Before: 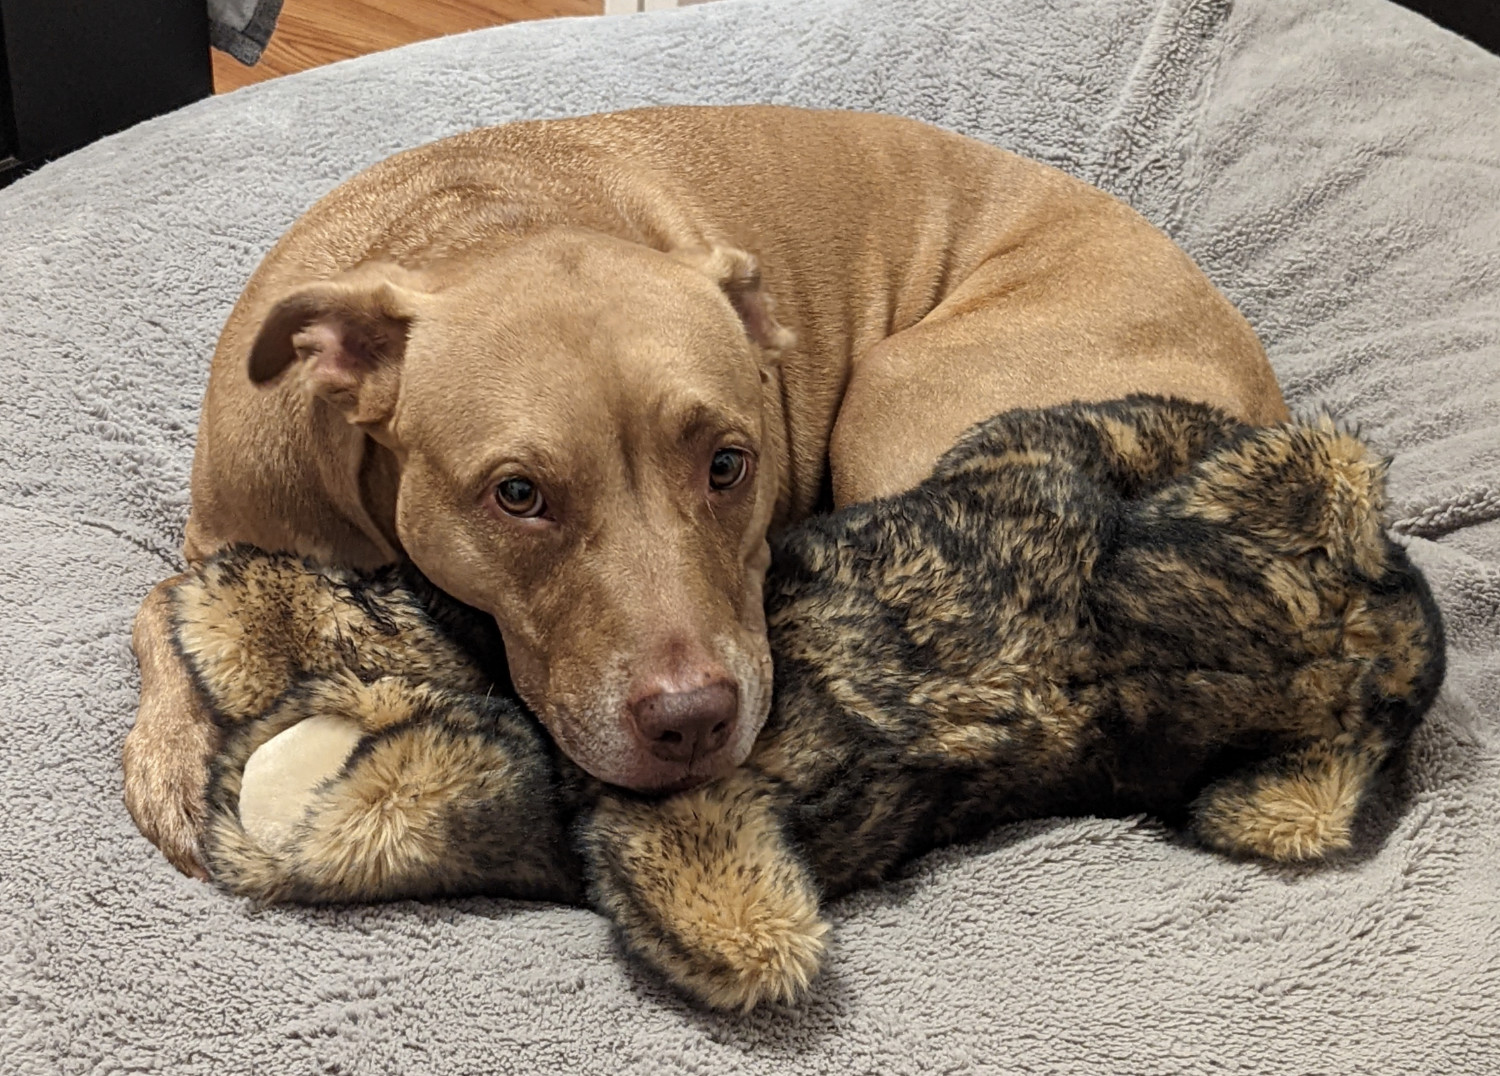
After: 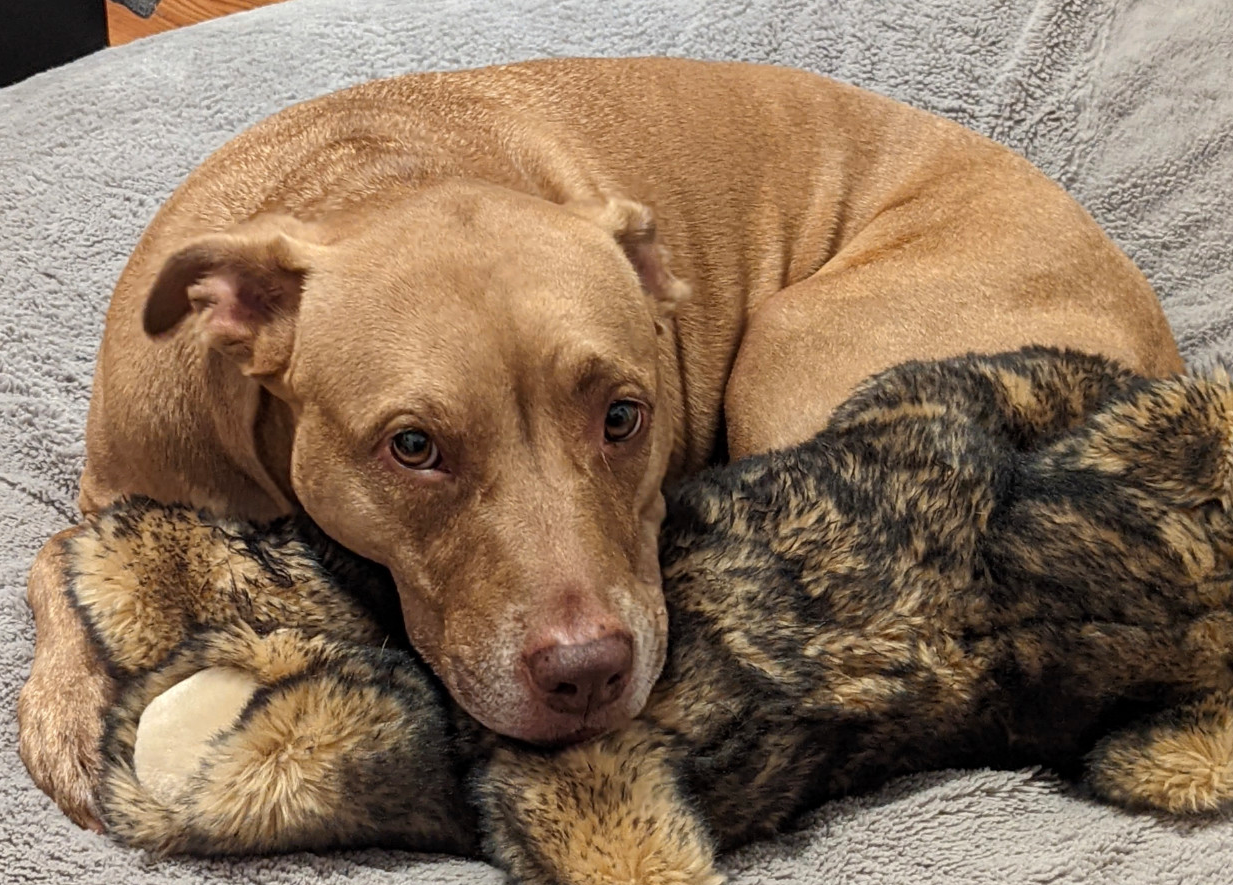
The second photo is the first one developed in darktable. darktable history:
tone equalizer: edges refinement/feathering 500, mask exposure compensation -1.57 EV, preserve details no
crop and rotate: left 7.123%, top 4.521%, right 10.613%, bottom 13.143%
